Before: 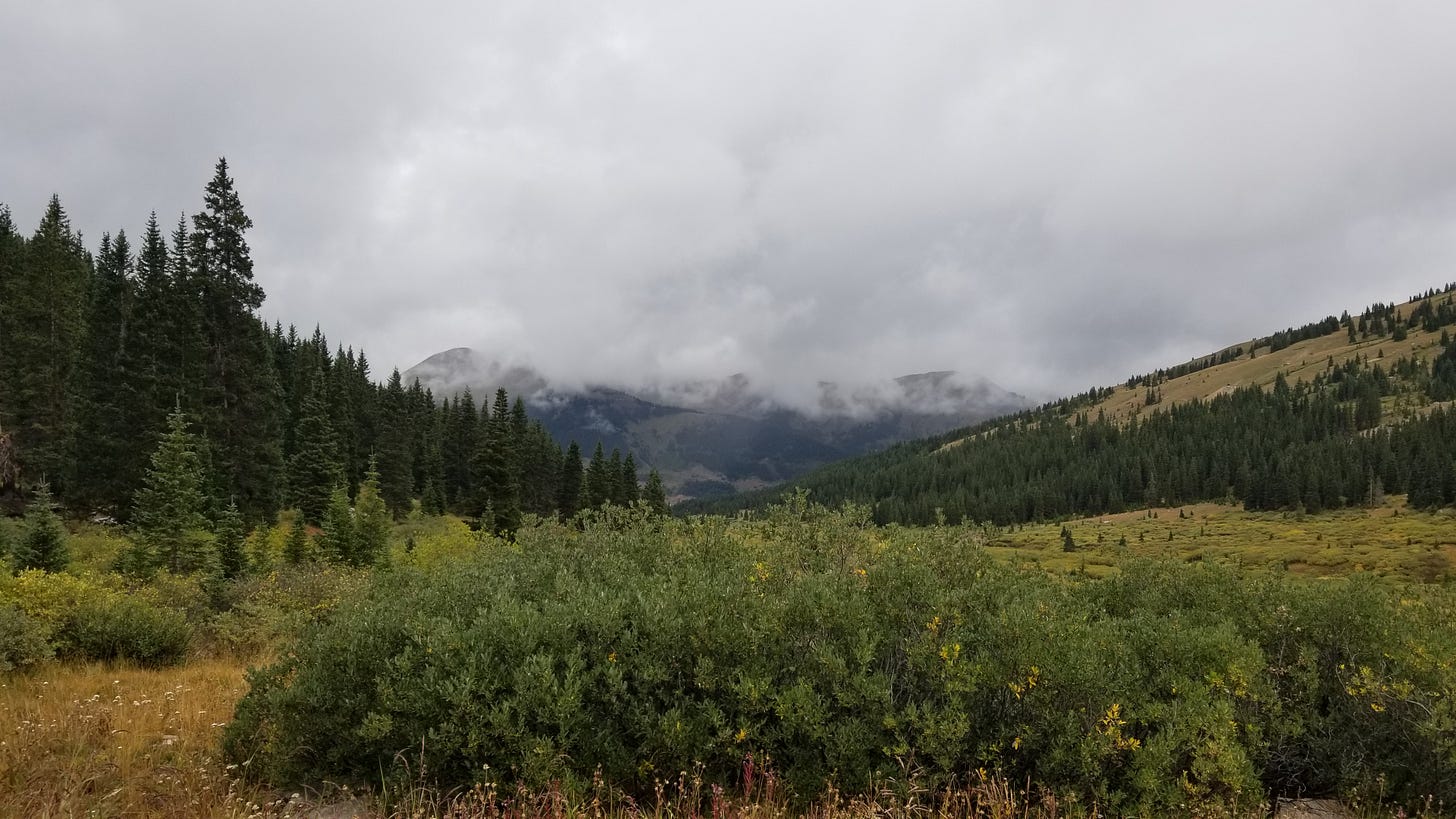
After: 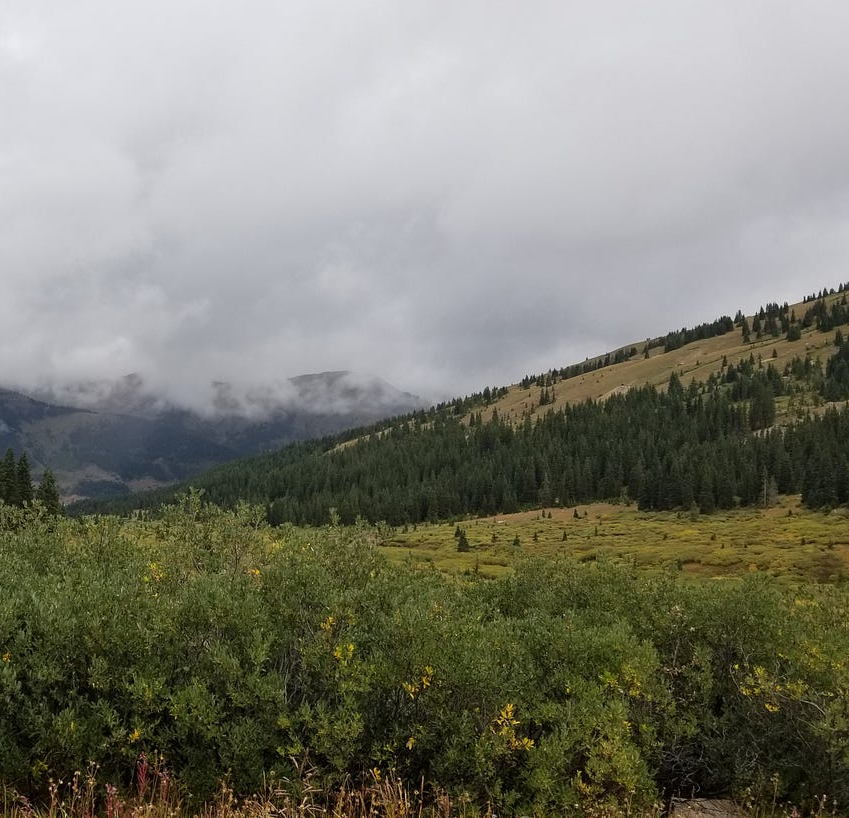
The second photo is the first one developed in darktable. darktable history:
crop: left 41.667%
